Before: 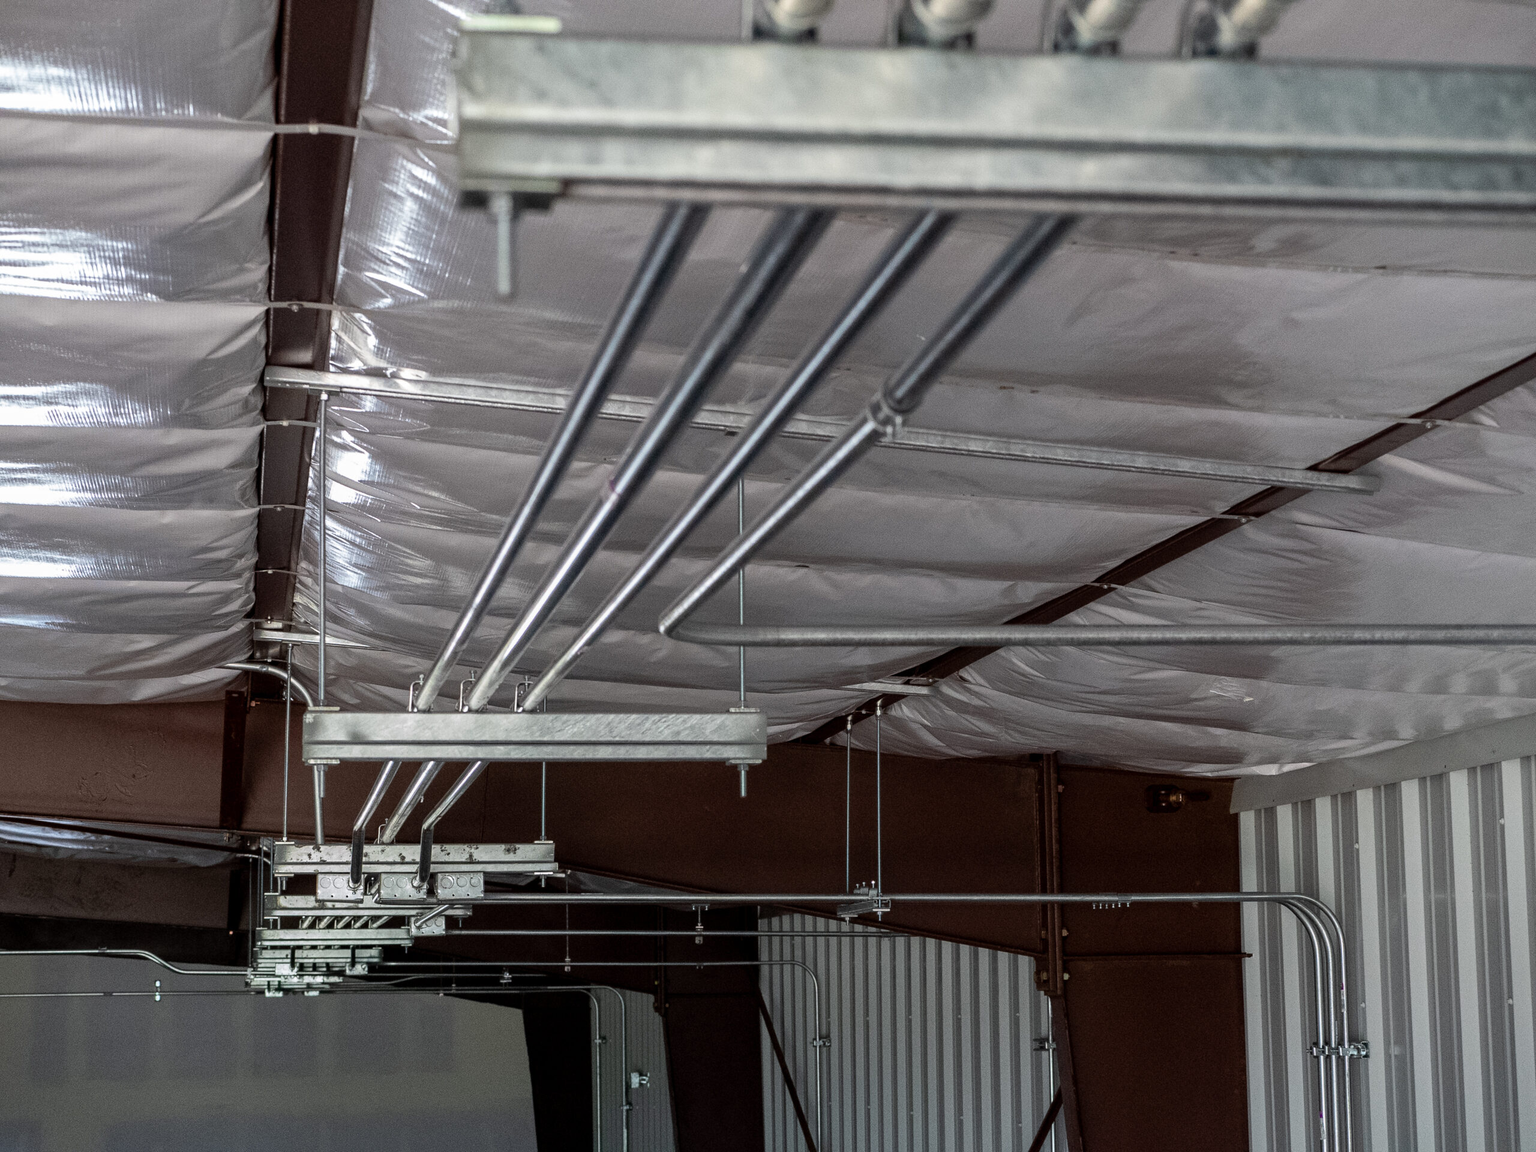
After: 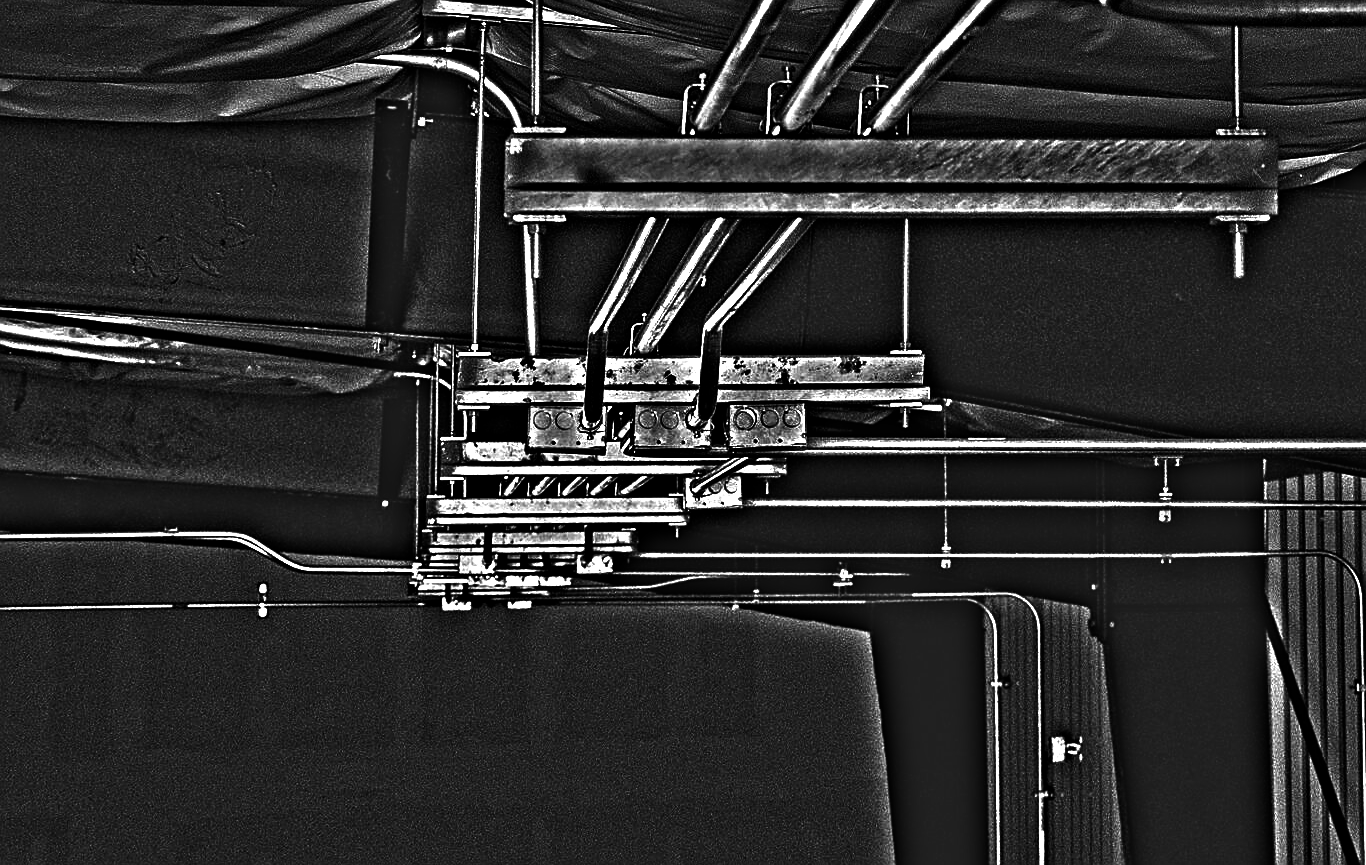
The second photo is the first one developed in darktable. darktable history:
contrast brightness saturation: contrast 0.02, brightness -1, saturation -1
sharpen: on, module defaults
highpass: on, module defaults
exposure: compensate highlight preservation false
crop and rotate: top 54.778%, right 46.61%, bottom 0.159%
